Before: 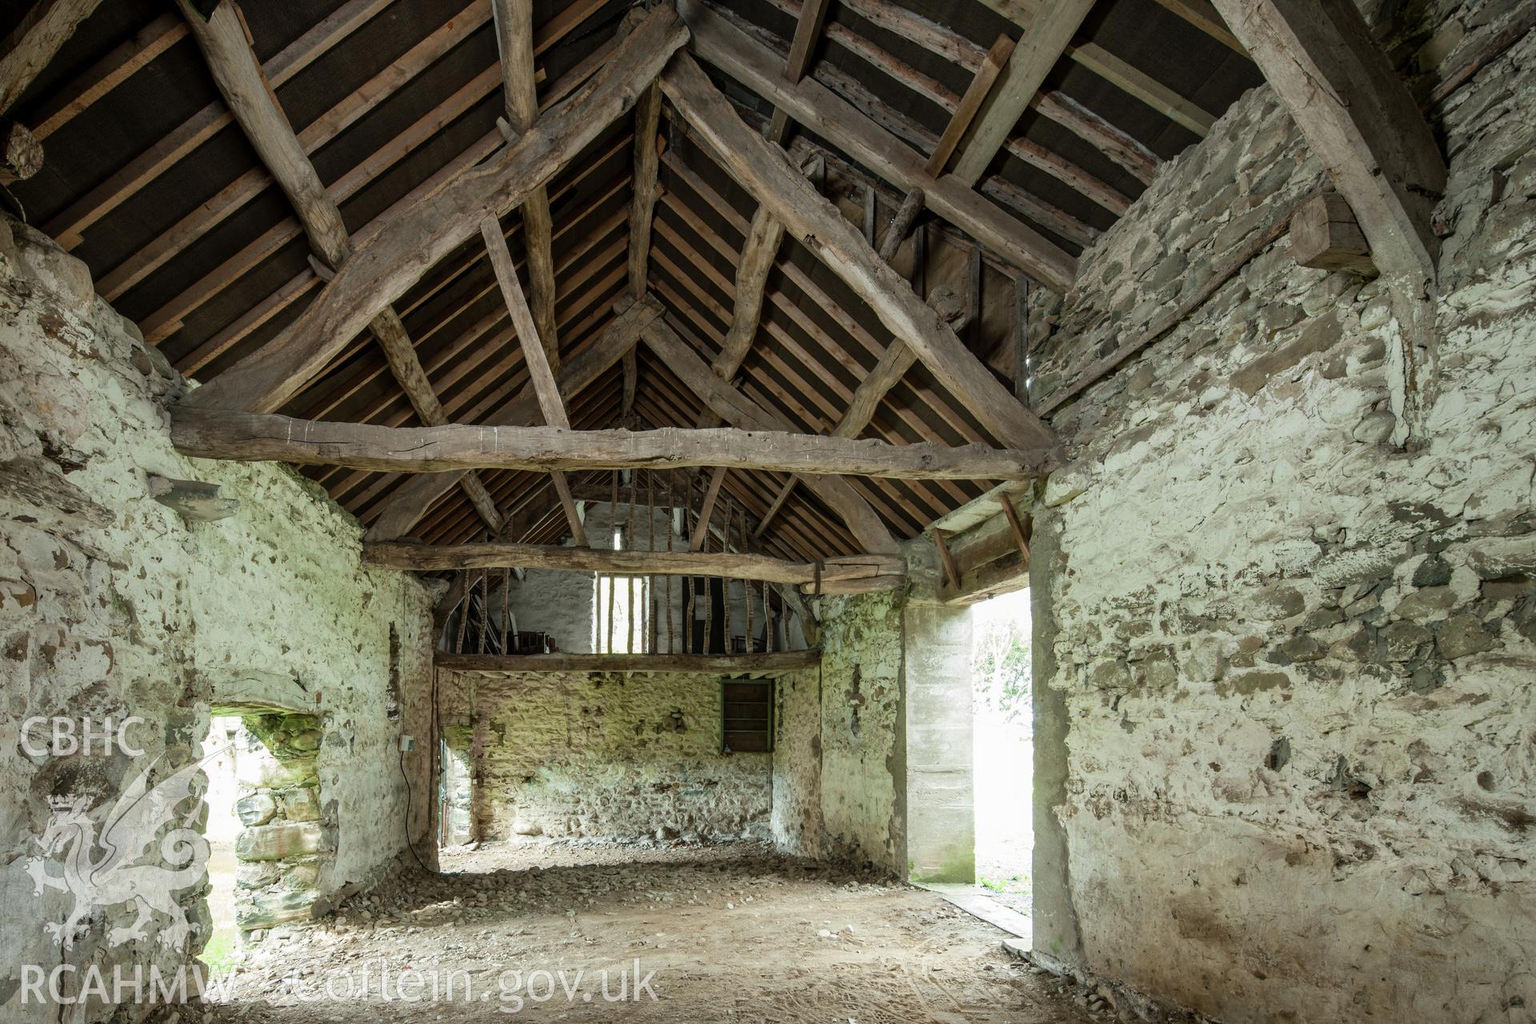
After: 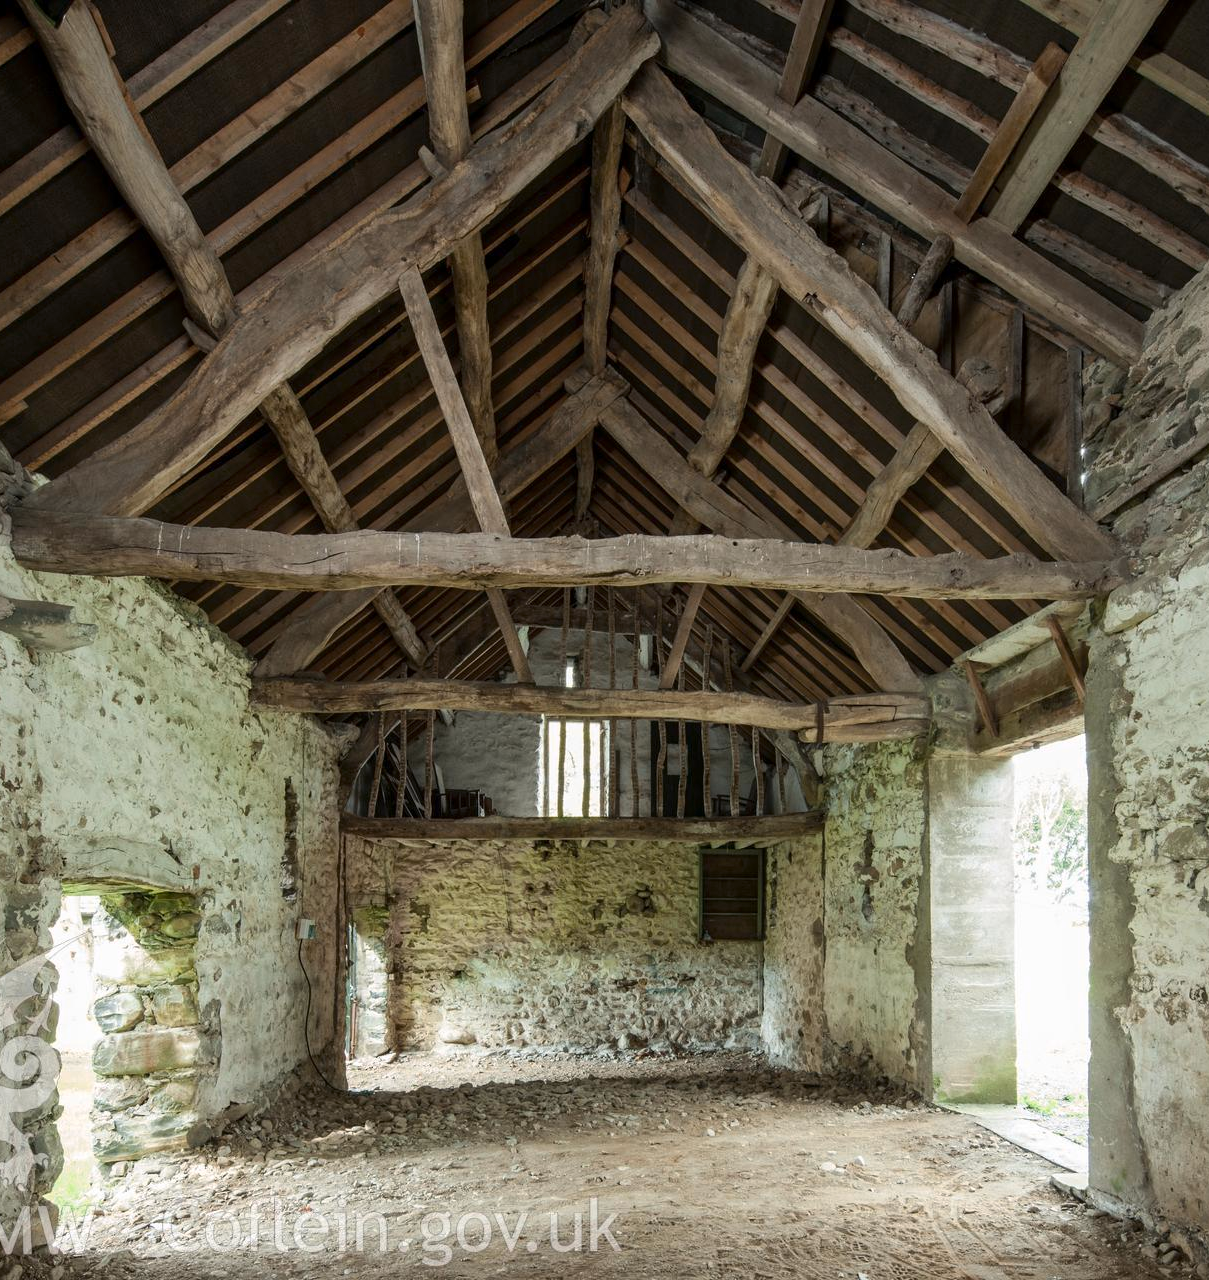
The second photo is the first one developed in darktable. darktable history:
crop: left 10.532%, right 26.457%
